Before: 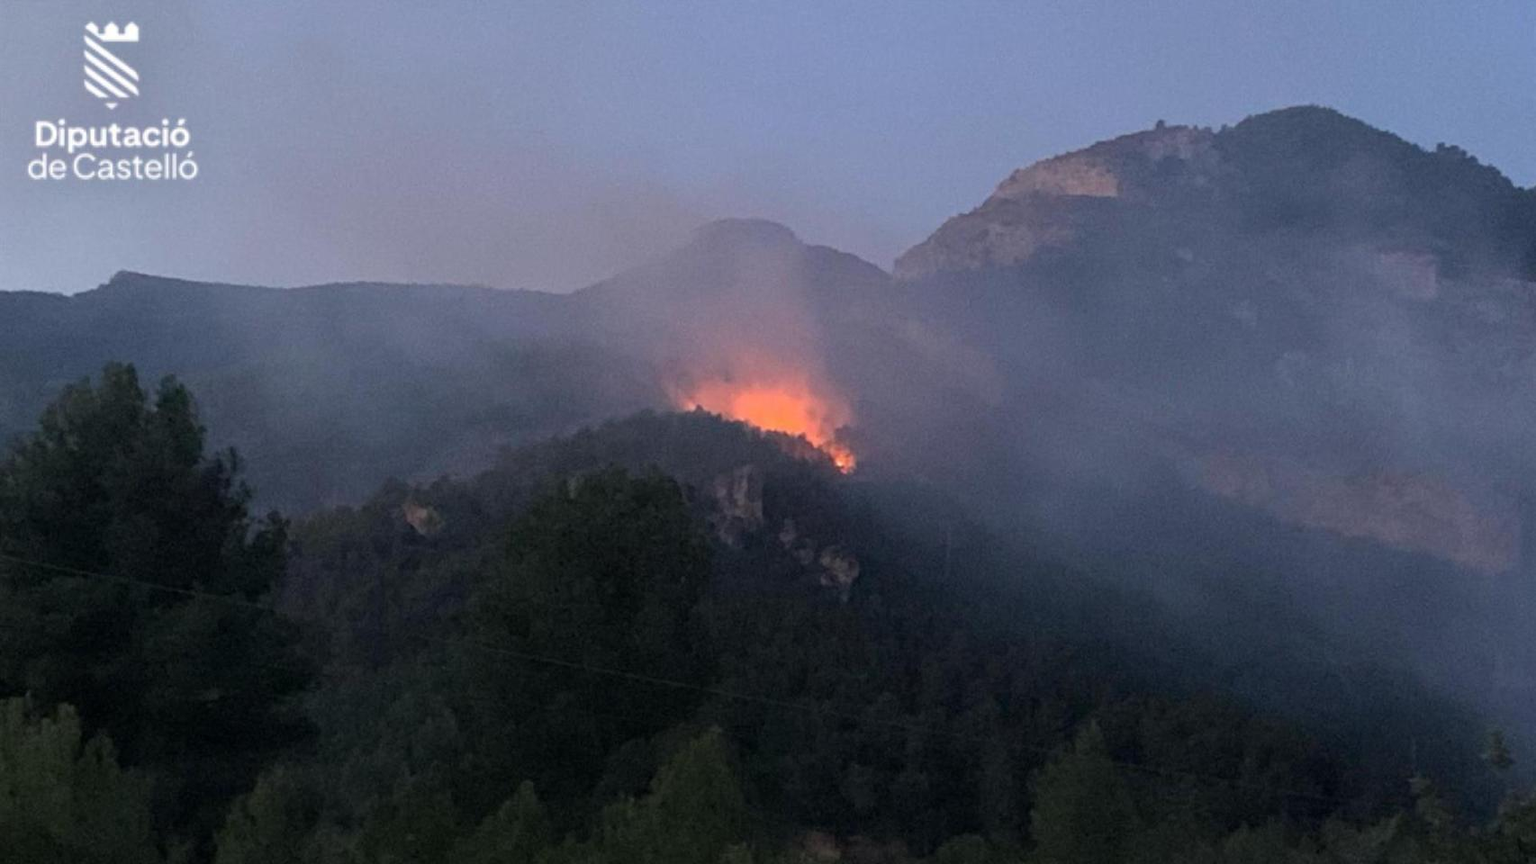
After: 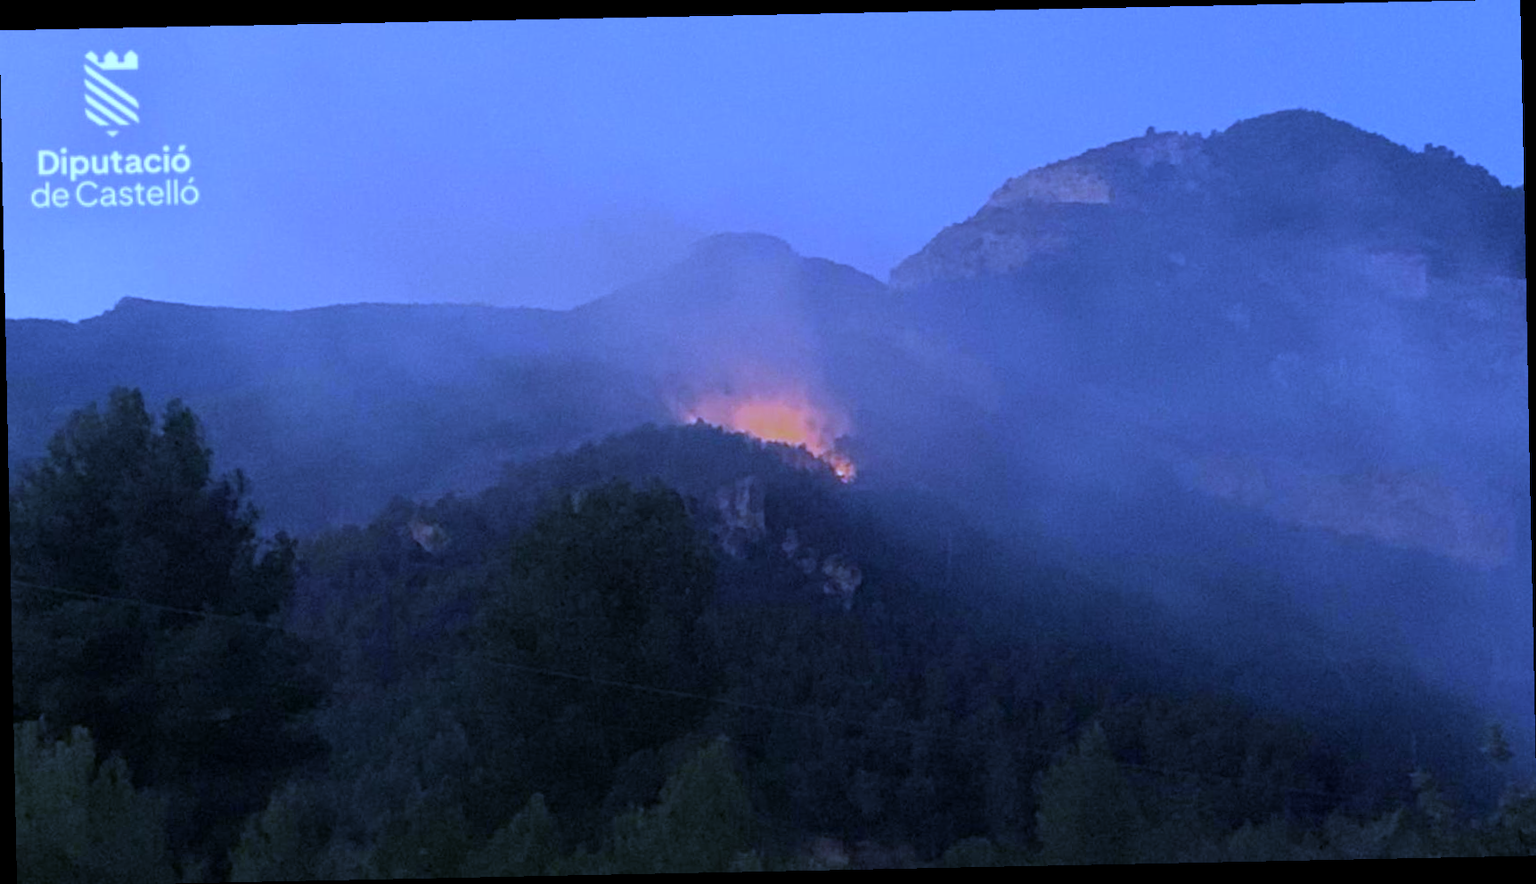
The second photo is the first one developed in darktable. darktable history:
white balance: red 0.766, blue 1.537
rotate and perspective: rotation -1.17°, automatic cropping off
